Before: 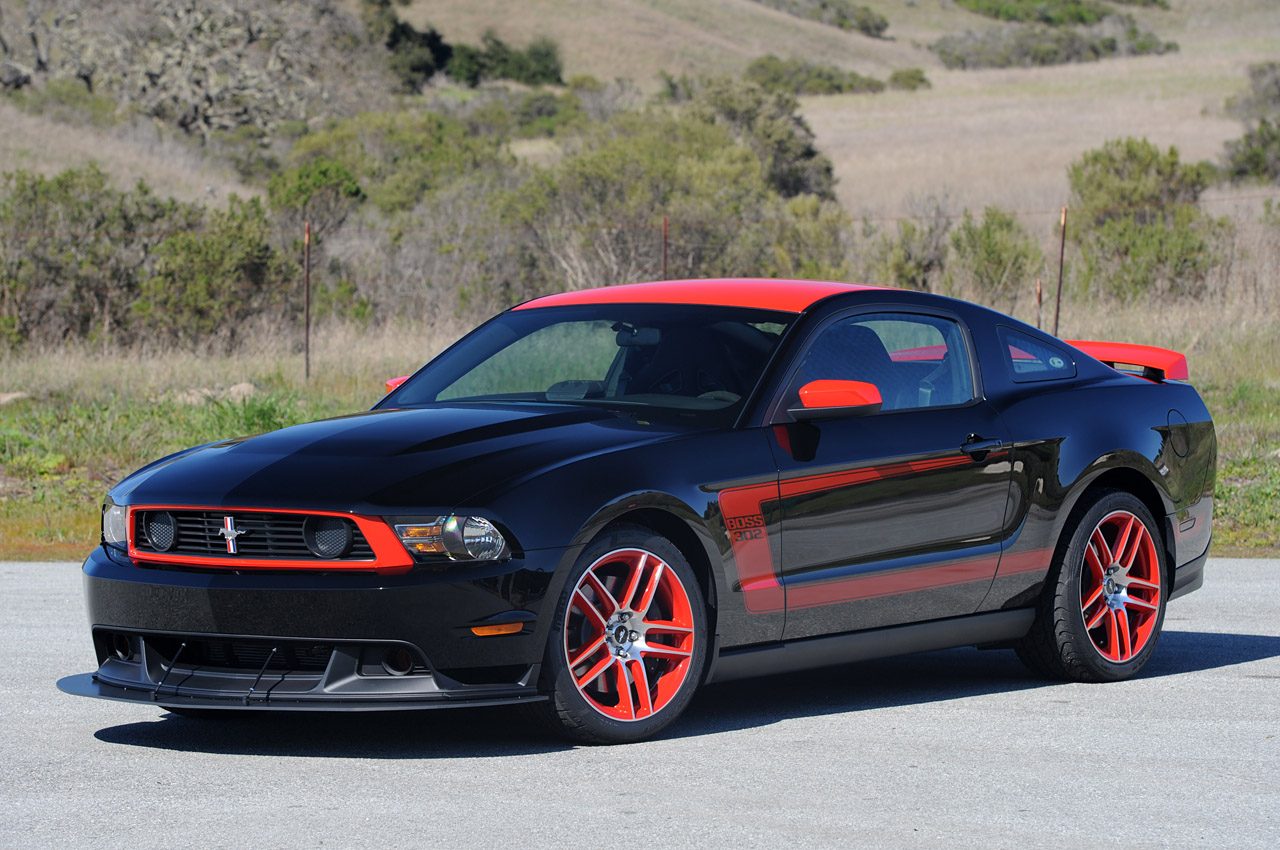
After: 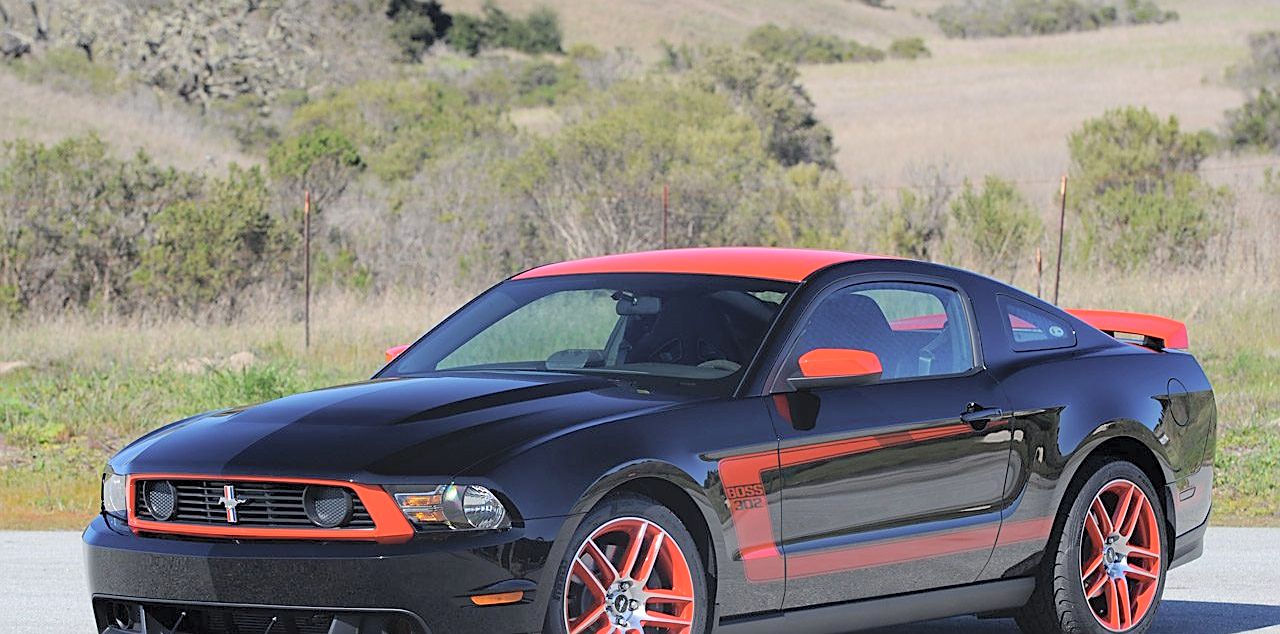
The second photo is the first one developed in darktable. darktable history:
sharpen: on, module defaults
crop: top 3.689%, bottom 21.633%
contrast brightness saturation: brightness 0.287
